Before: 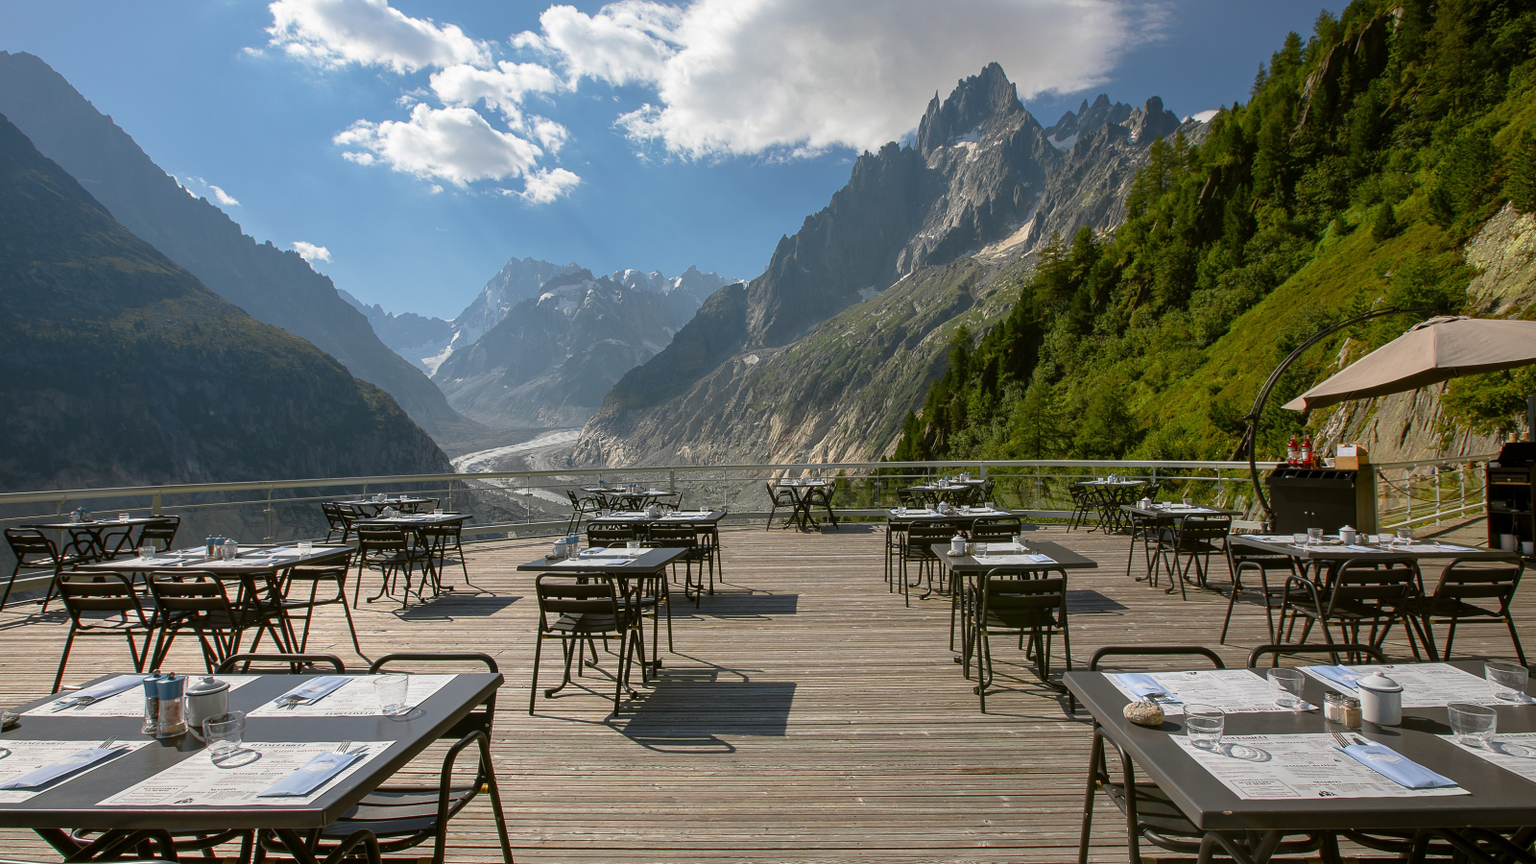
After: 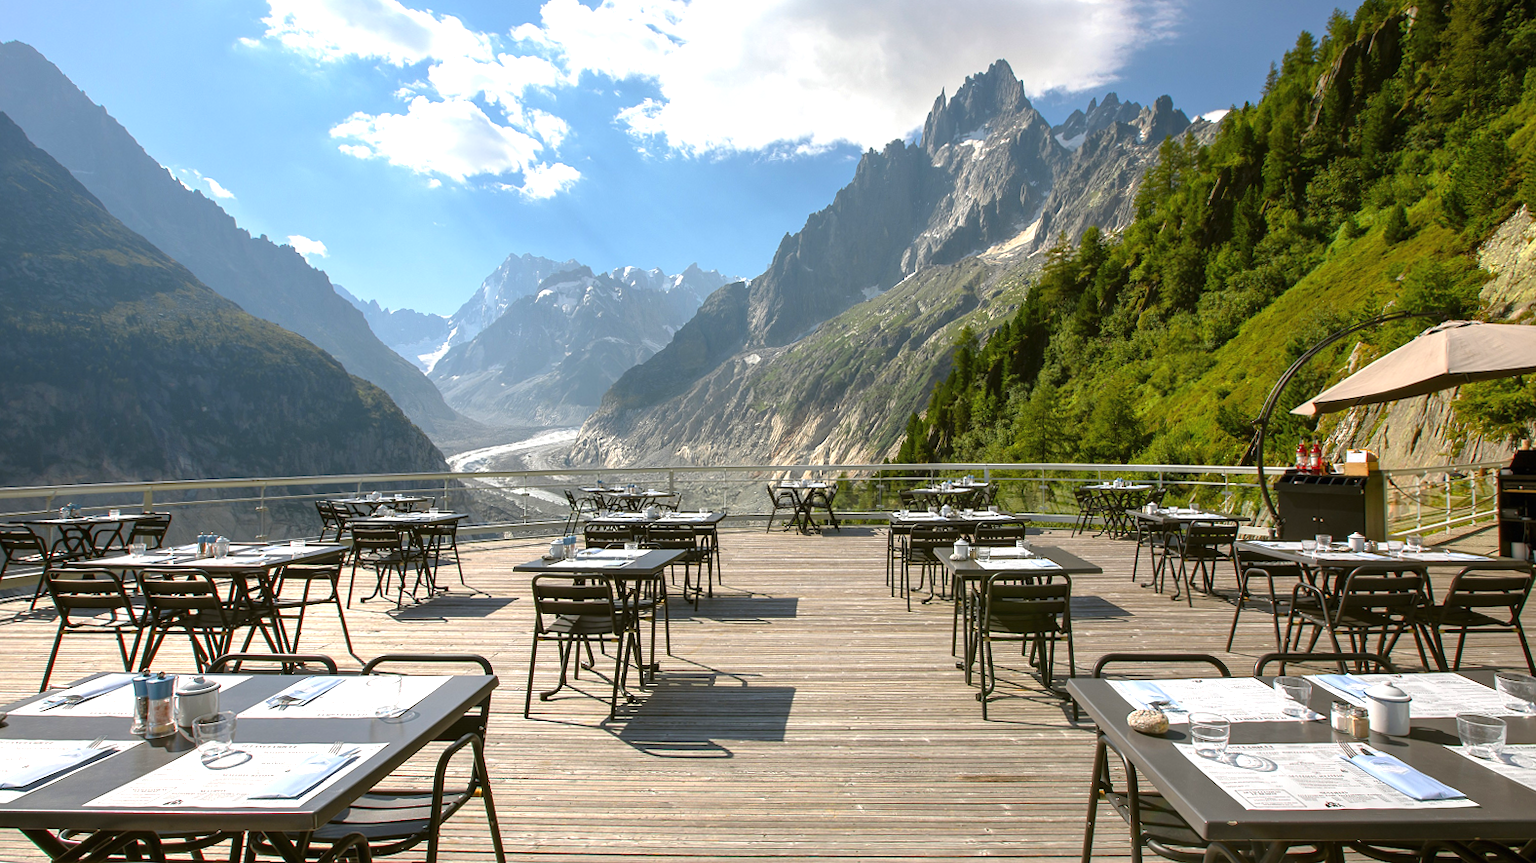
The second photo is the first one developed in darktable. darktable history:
exposure: black level correction 0, exposure 0.893 EV, compensate exposure bias true, compensate highlight preservation false
crop and rotate: angle -0.473°
